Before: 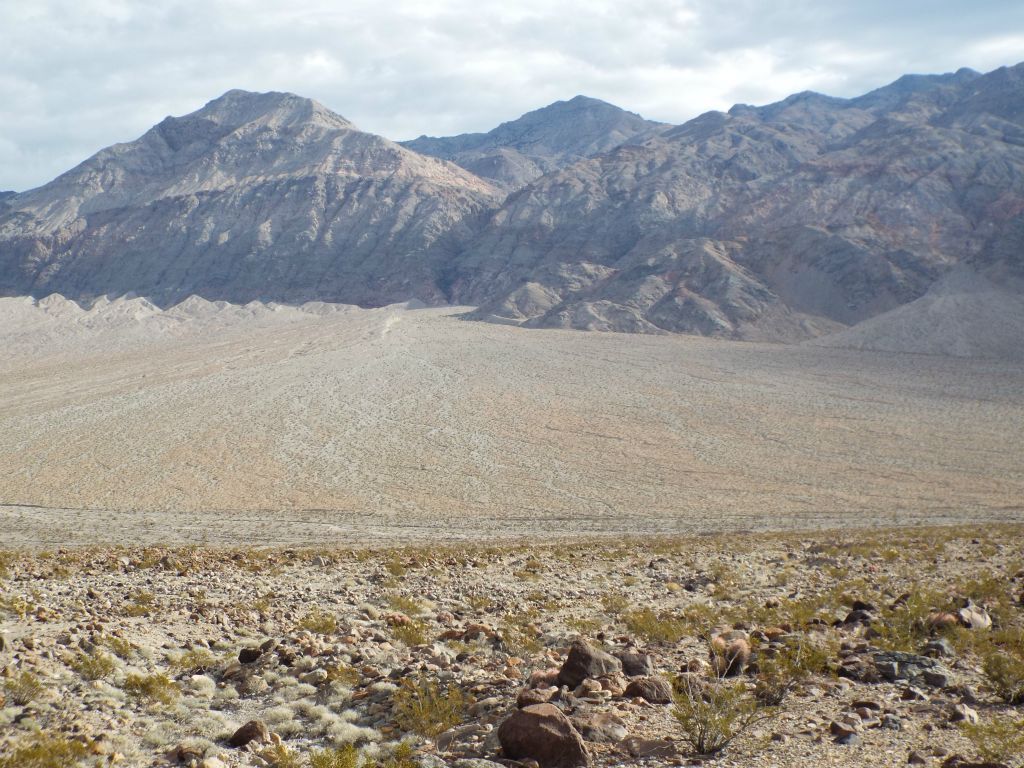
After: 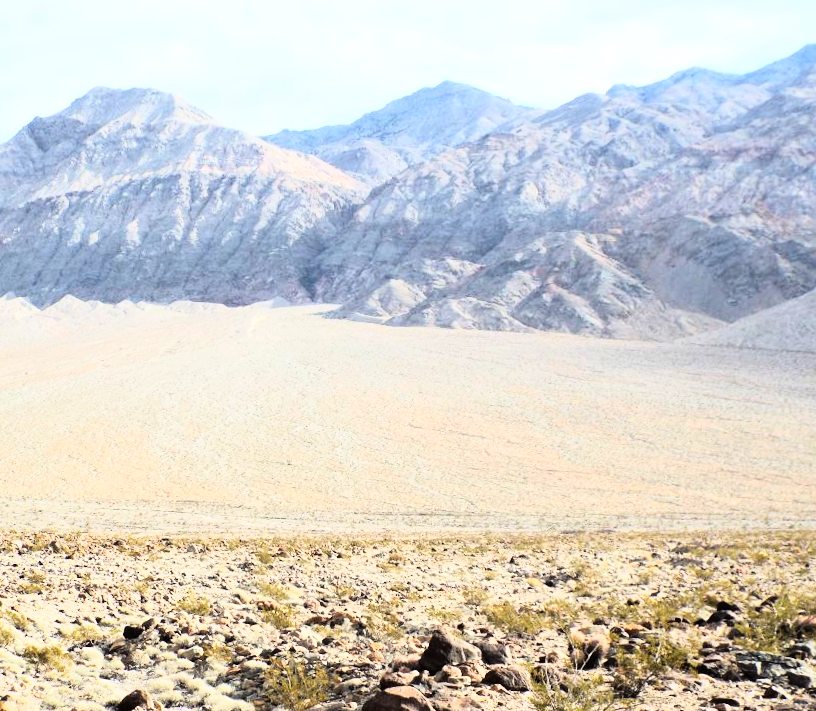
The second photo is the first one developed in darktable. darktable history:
crop: left 8.026%, right 7.374%
rgb curve: curves: ch0 [(0, 0) (0.21, 0.15) (0.24, 0.21) (0.5, 0.75) (0.75, 0.96) (0.89, 0.99) (1, 1)]; ch1 [(0, 0.02) (0.21, 0.13) (0.25, 0.2) (0.5, 0.67) (0.75, 0.9) (0.89, 0.97) (1, 1)]; ch2 [(0, 0.02) (0.21, 0.13) (0.25, 0.2) (0.5, 0.67) (0.75, 0.9) (0.89, 0.97) (1, 1)], compensate middle gray true
rotate and perspective: rotation 0.062°, lens shift (vertical) 0.115, lens shift (horizontal) -0.133, crop left 0.047, crop right 0.94, crop top 0.061, crop bottom 0.94
